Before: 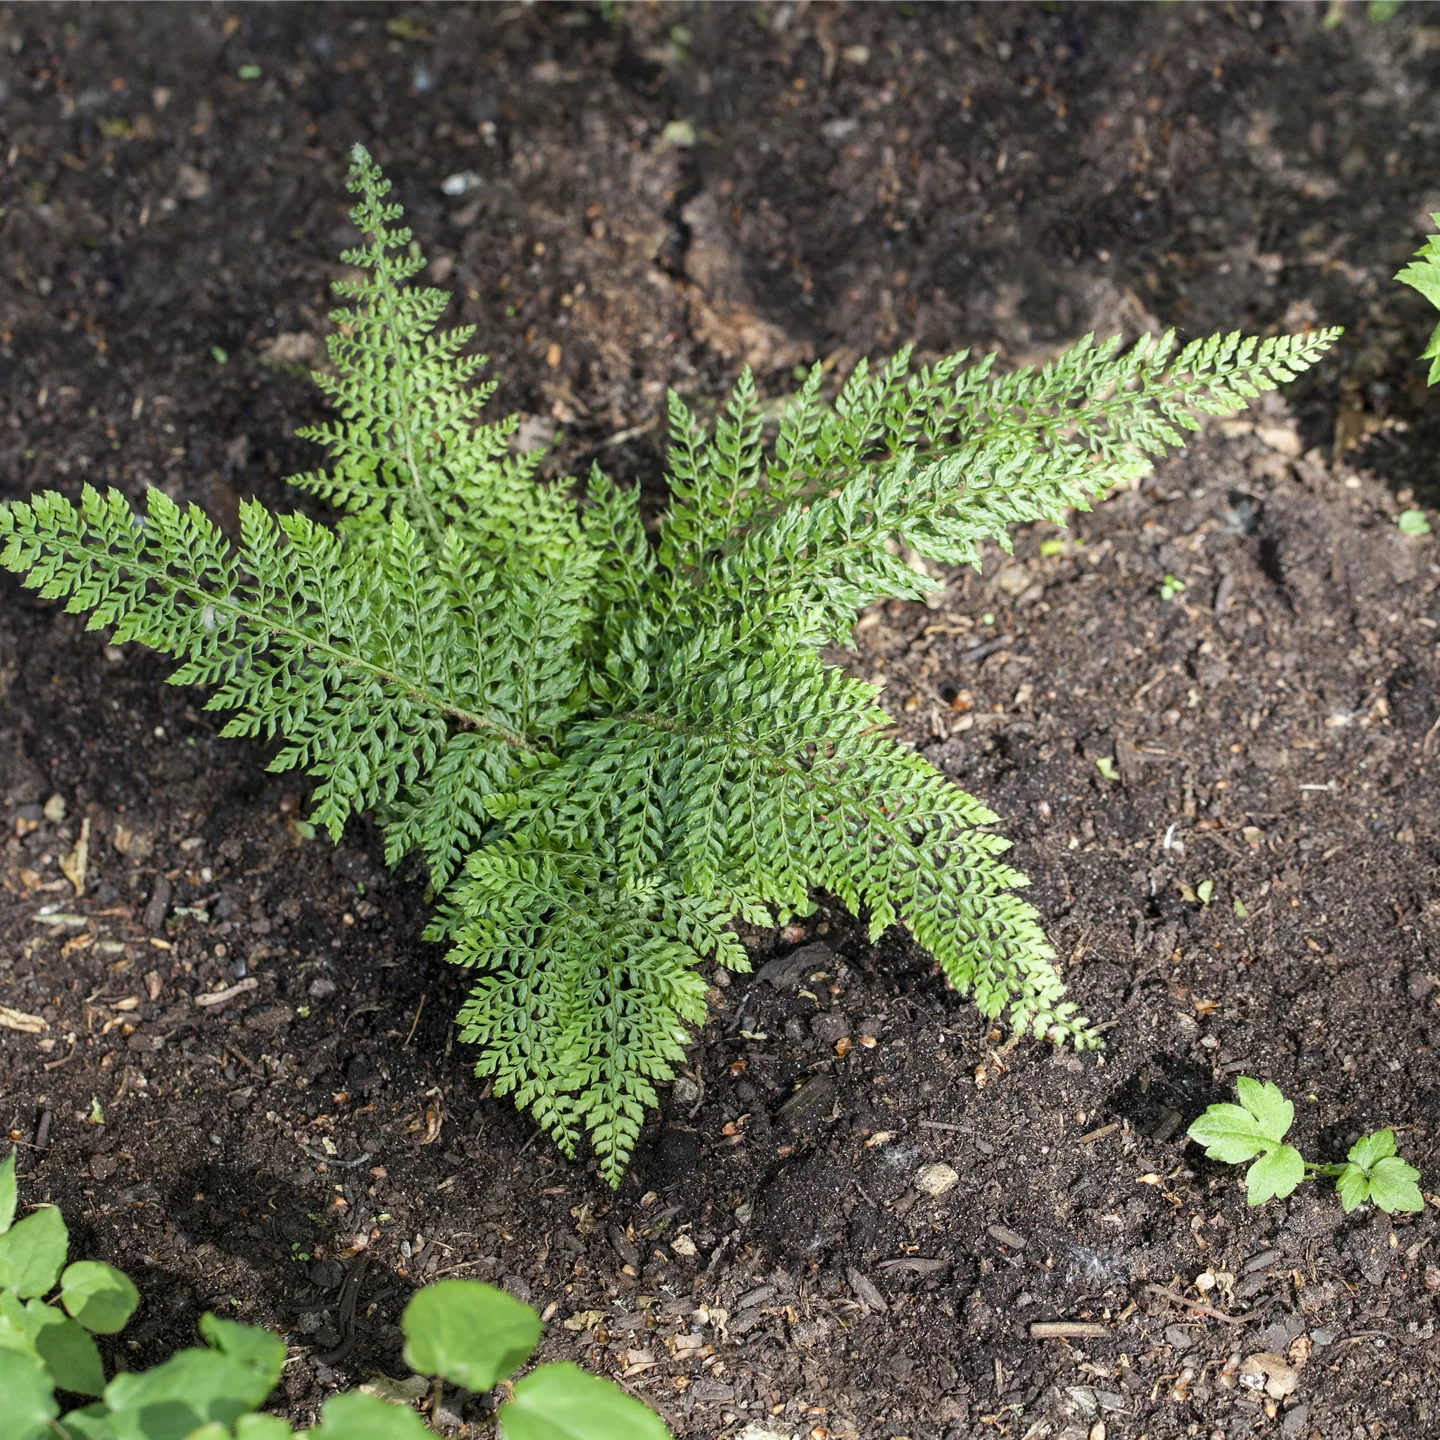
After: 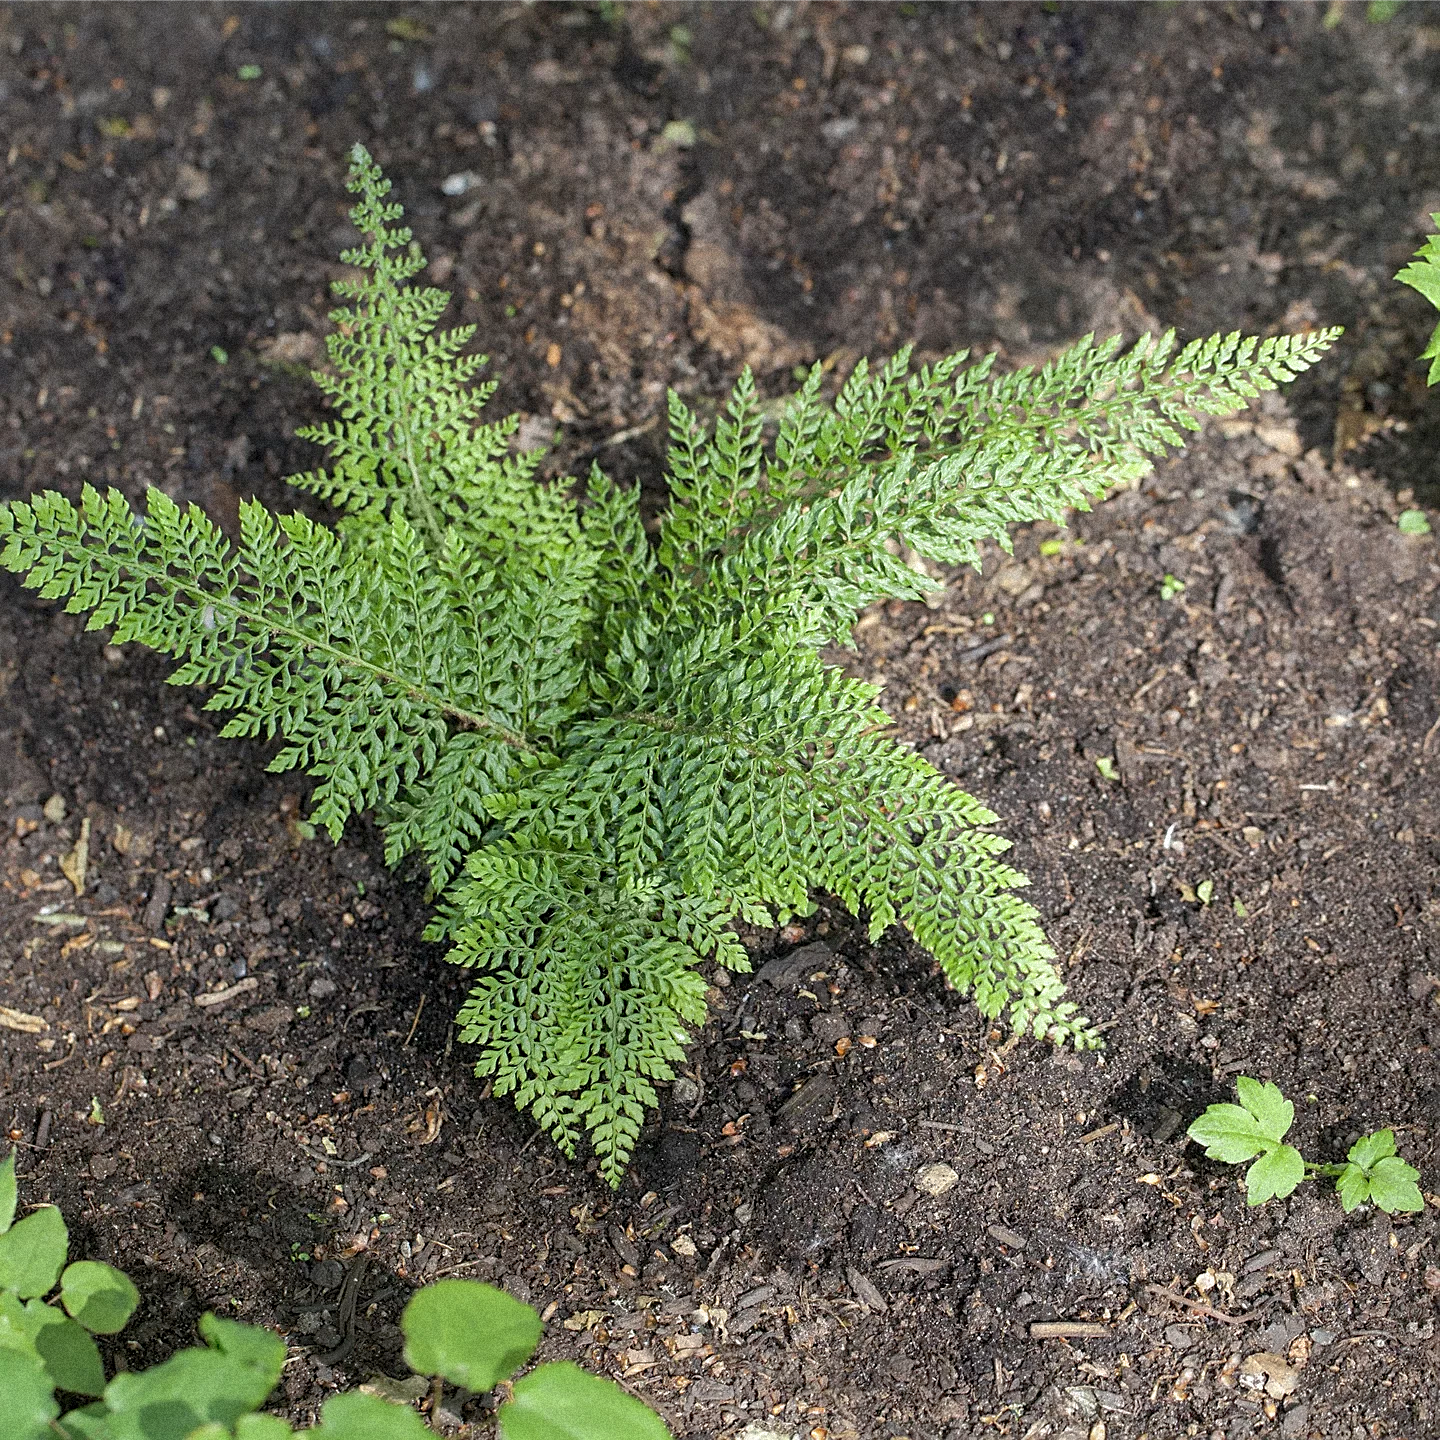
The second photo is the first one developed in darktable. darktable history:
shadows and highlights: on, module defaults
sharpen: on, module defaults
bloom: size 13.65%, threshold 98.39%, strength 4.82%
grain: strength 35%, mid-tones bias 0%
